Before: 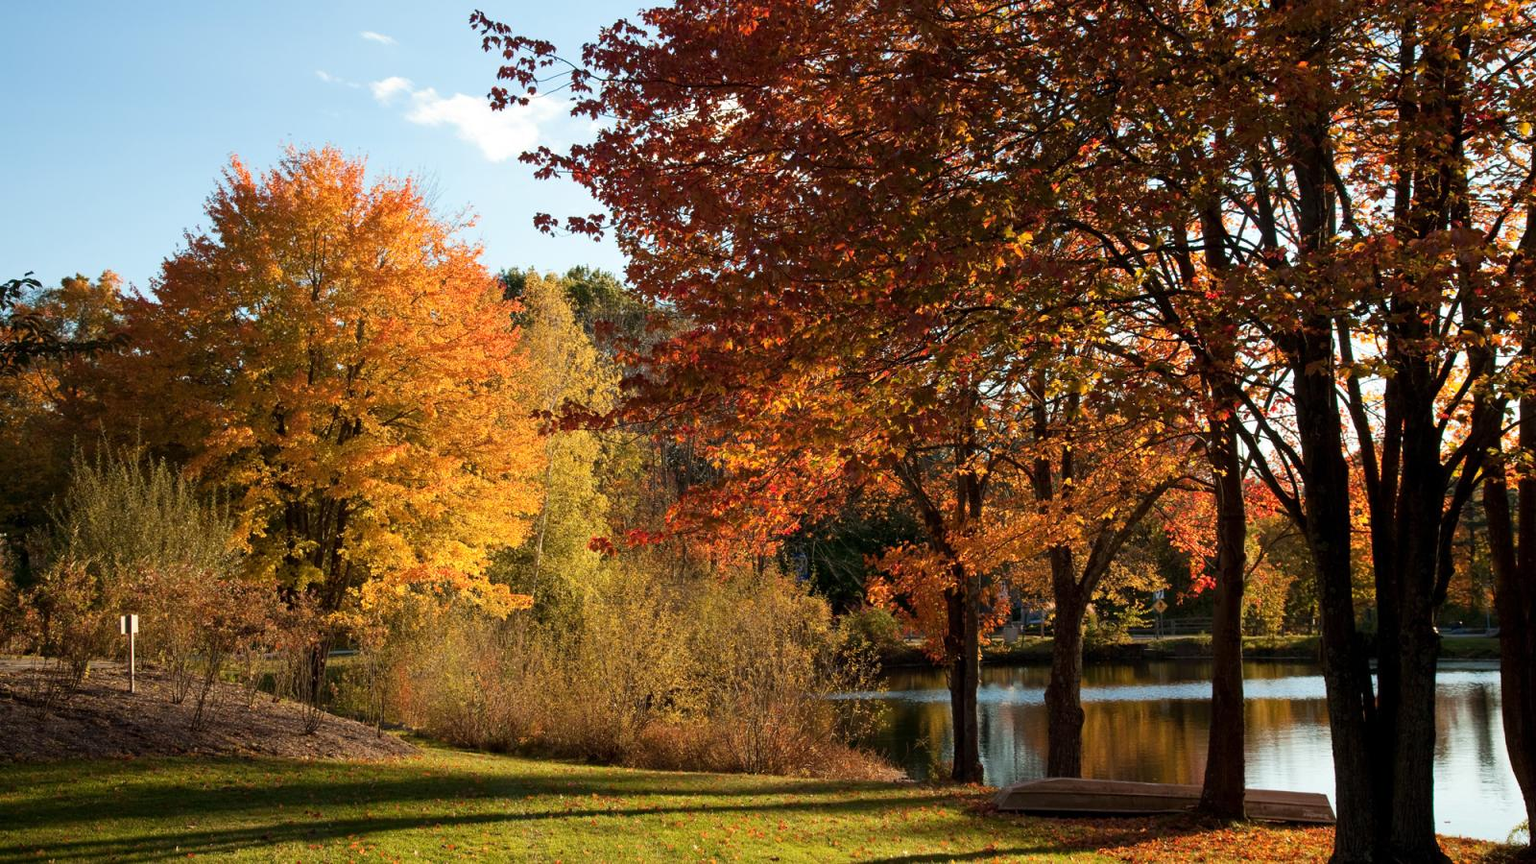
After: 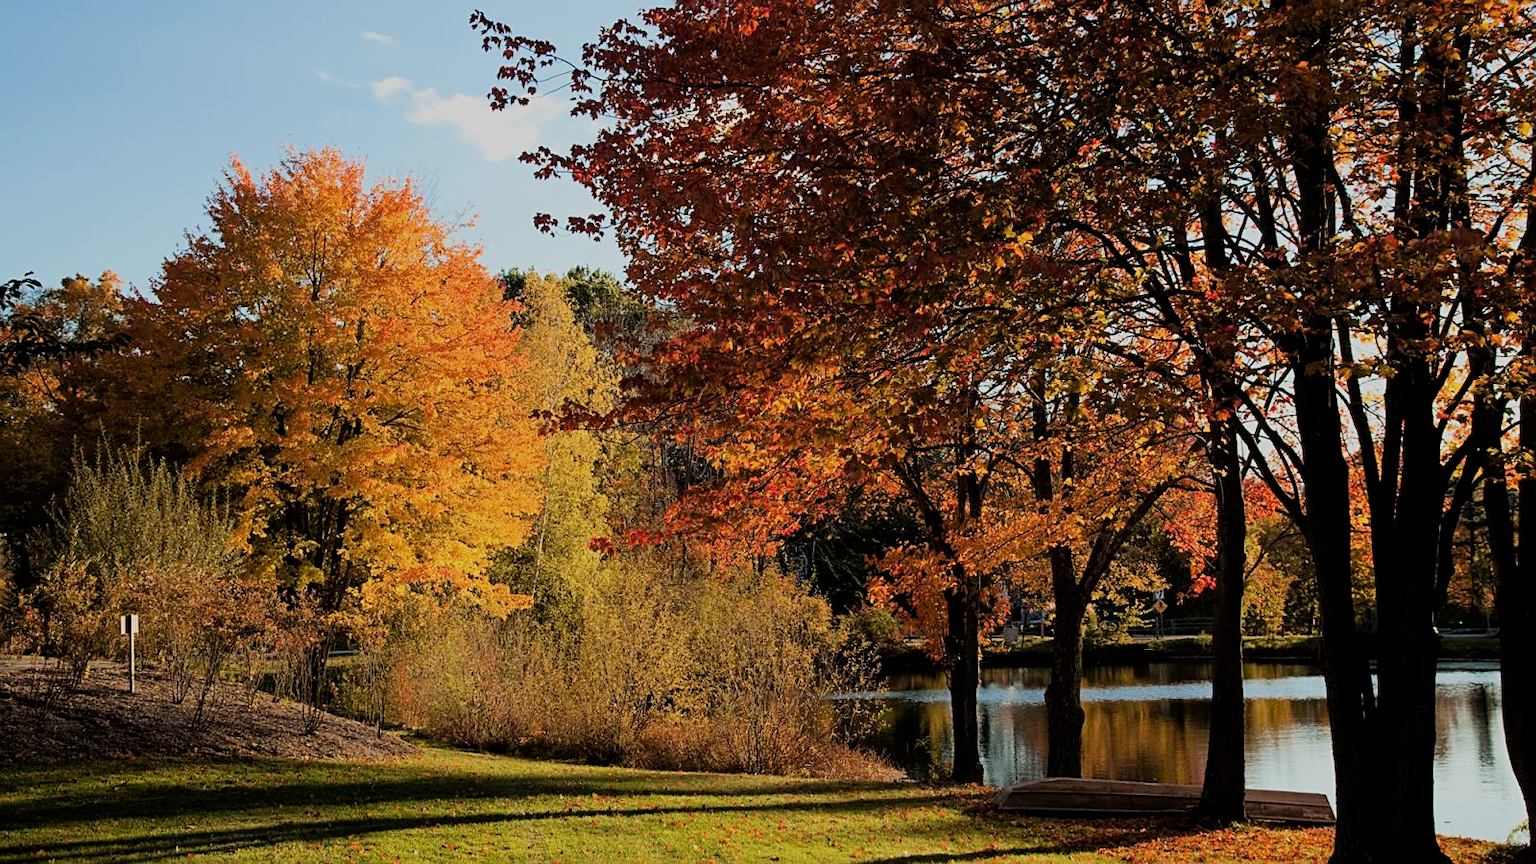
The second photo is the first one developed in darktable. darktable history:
sharpen: on, module defaults
filmic rgb: black relative exposure -7.15 EV, white relative exposure 5.36 EV, hardness 3.02, color science v6 (2022)
